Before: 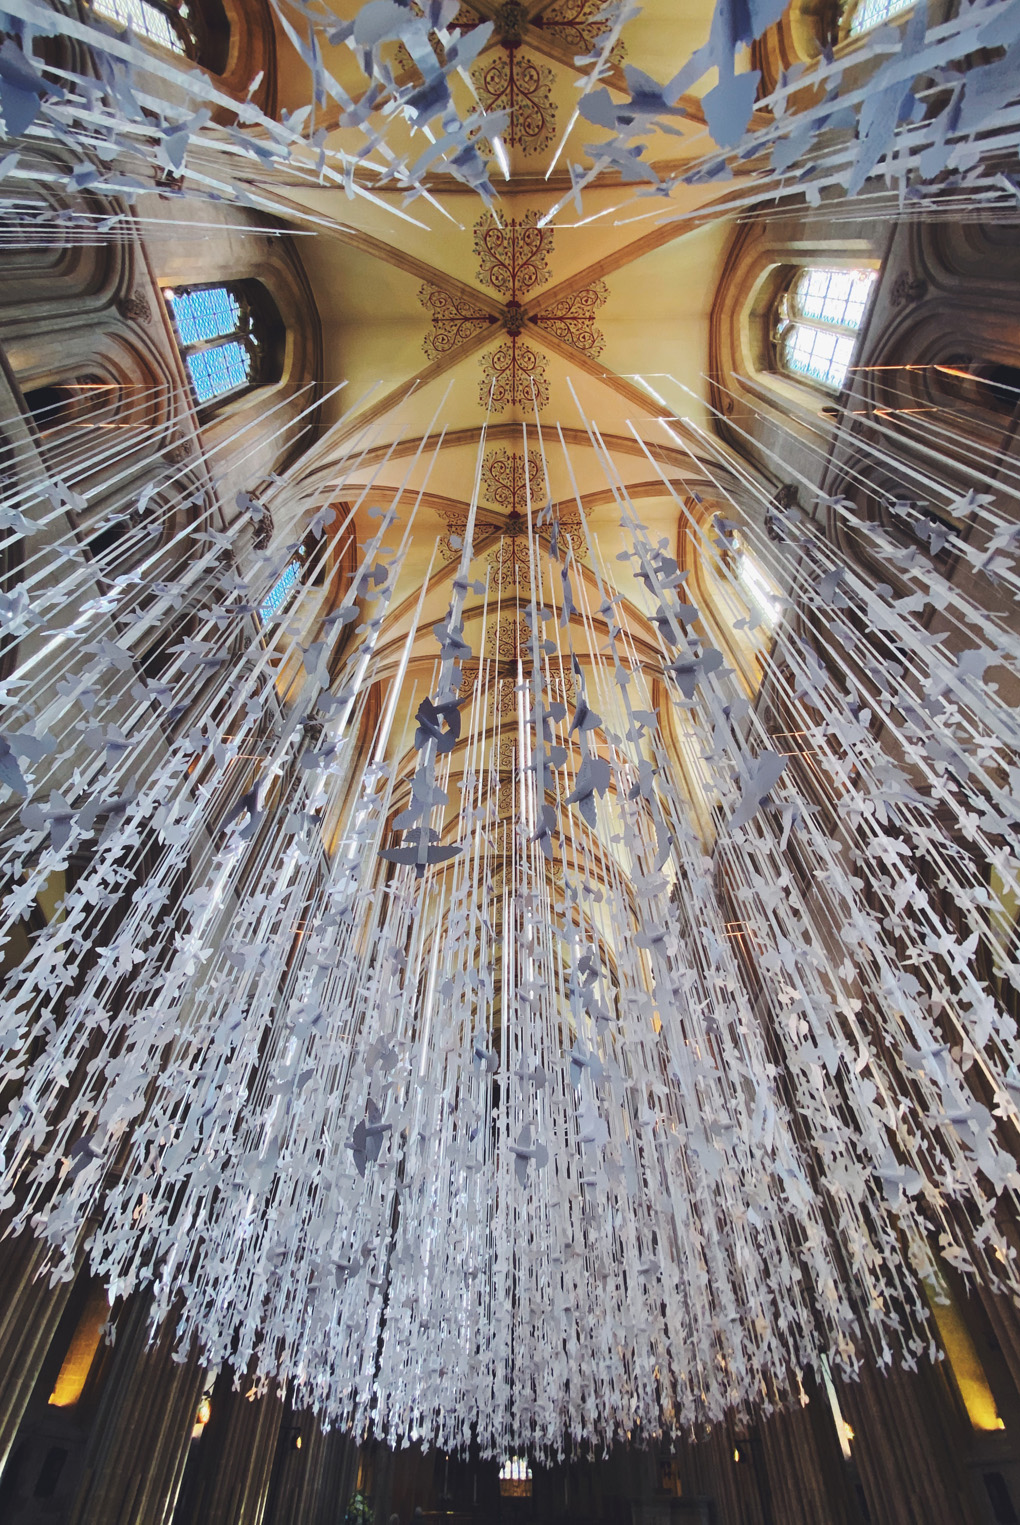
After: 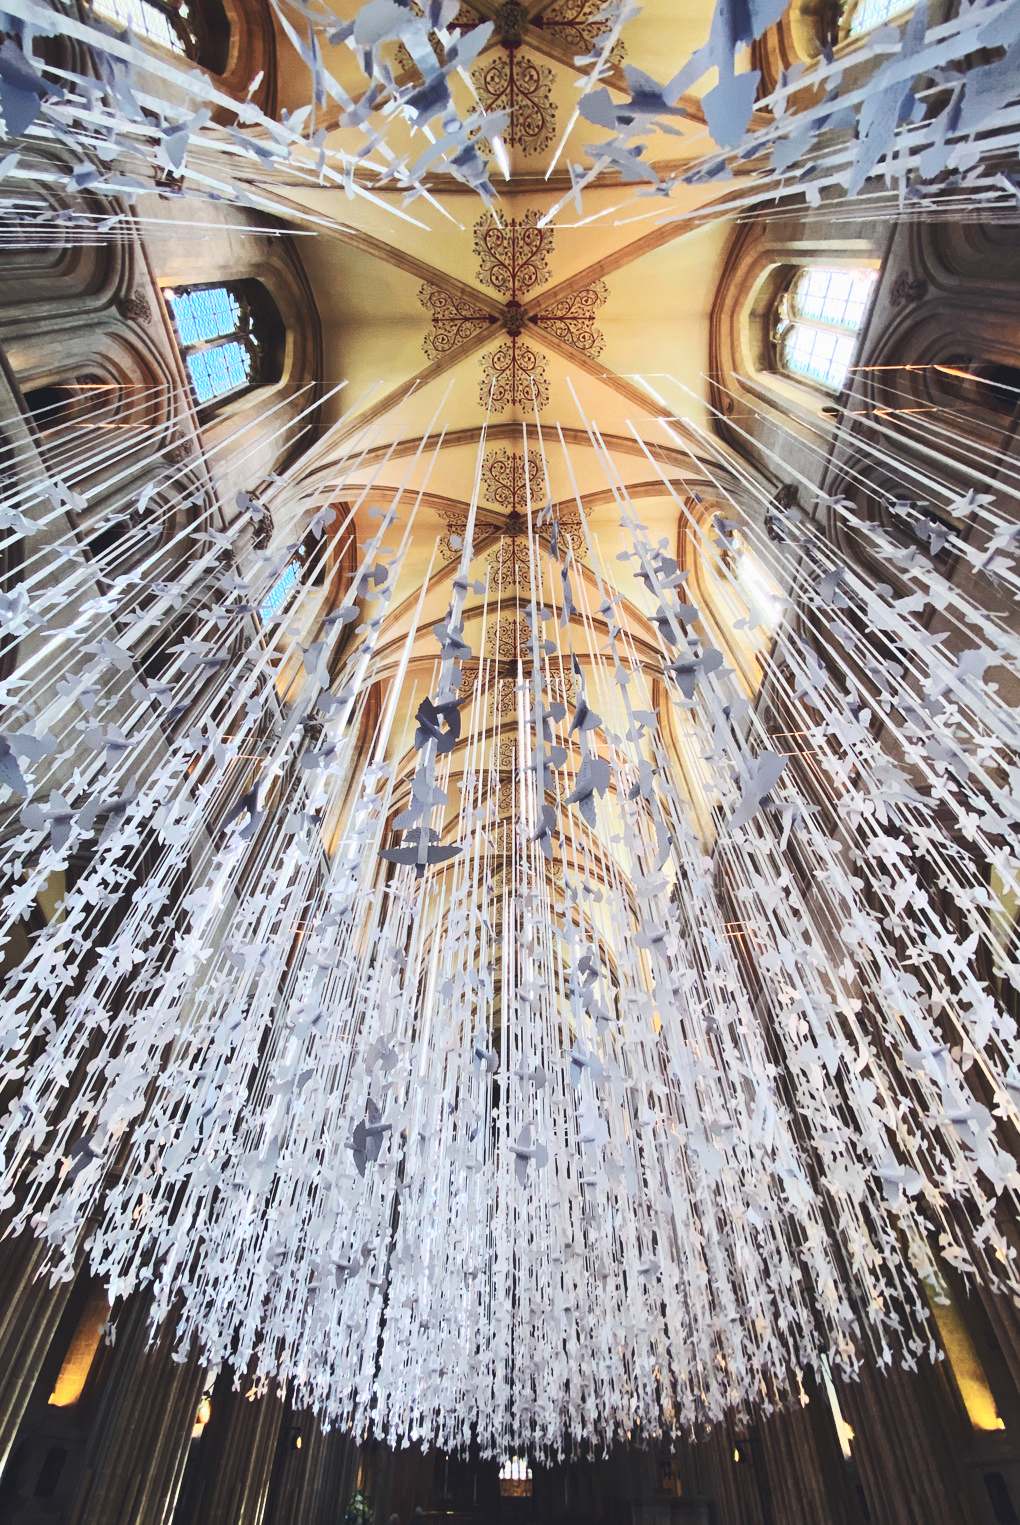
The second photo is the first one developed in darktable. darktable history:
tone curve: curves: ch0 [(0, 0) (0.003, 0.017) (0.011, 0.018) (0.025, 0.03) (0.044, 0.051) (0.069, 0.075) (0.1, 0.104) (0.136, 0.138) (0.177, 0.183) (0.224, 0.237) (0.277, 0.294) (0.335, 0.361) (0.399, 0.446) (0.468, 0.552) (0.543, 0.66) (0.623, 0.753) (0.709, 0.843) (0.801, 0.912) (0.898, 0.962) (1, 1)], color space Lab, independent channels
